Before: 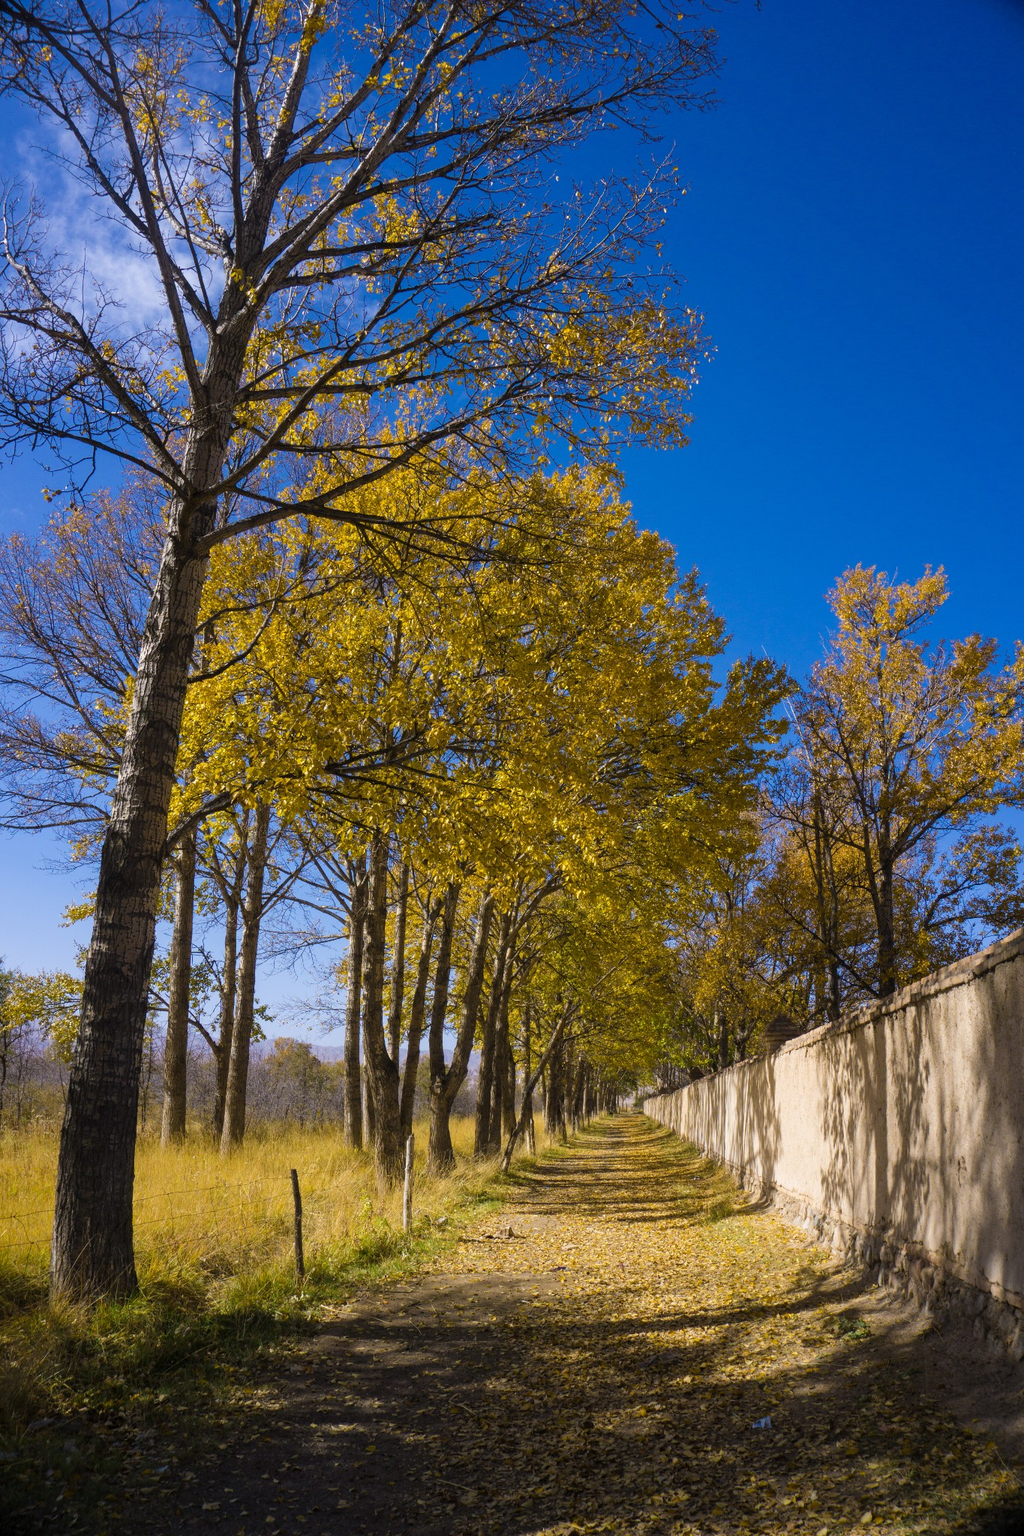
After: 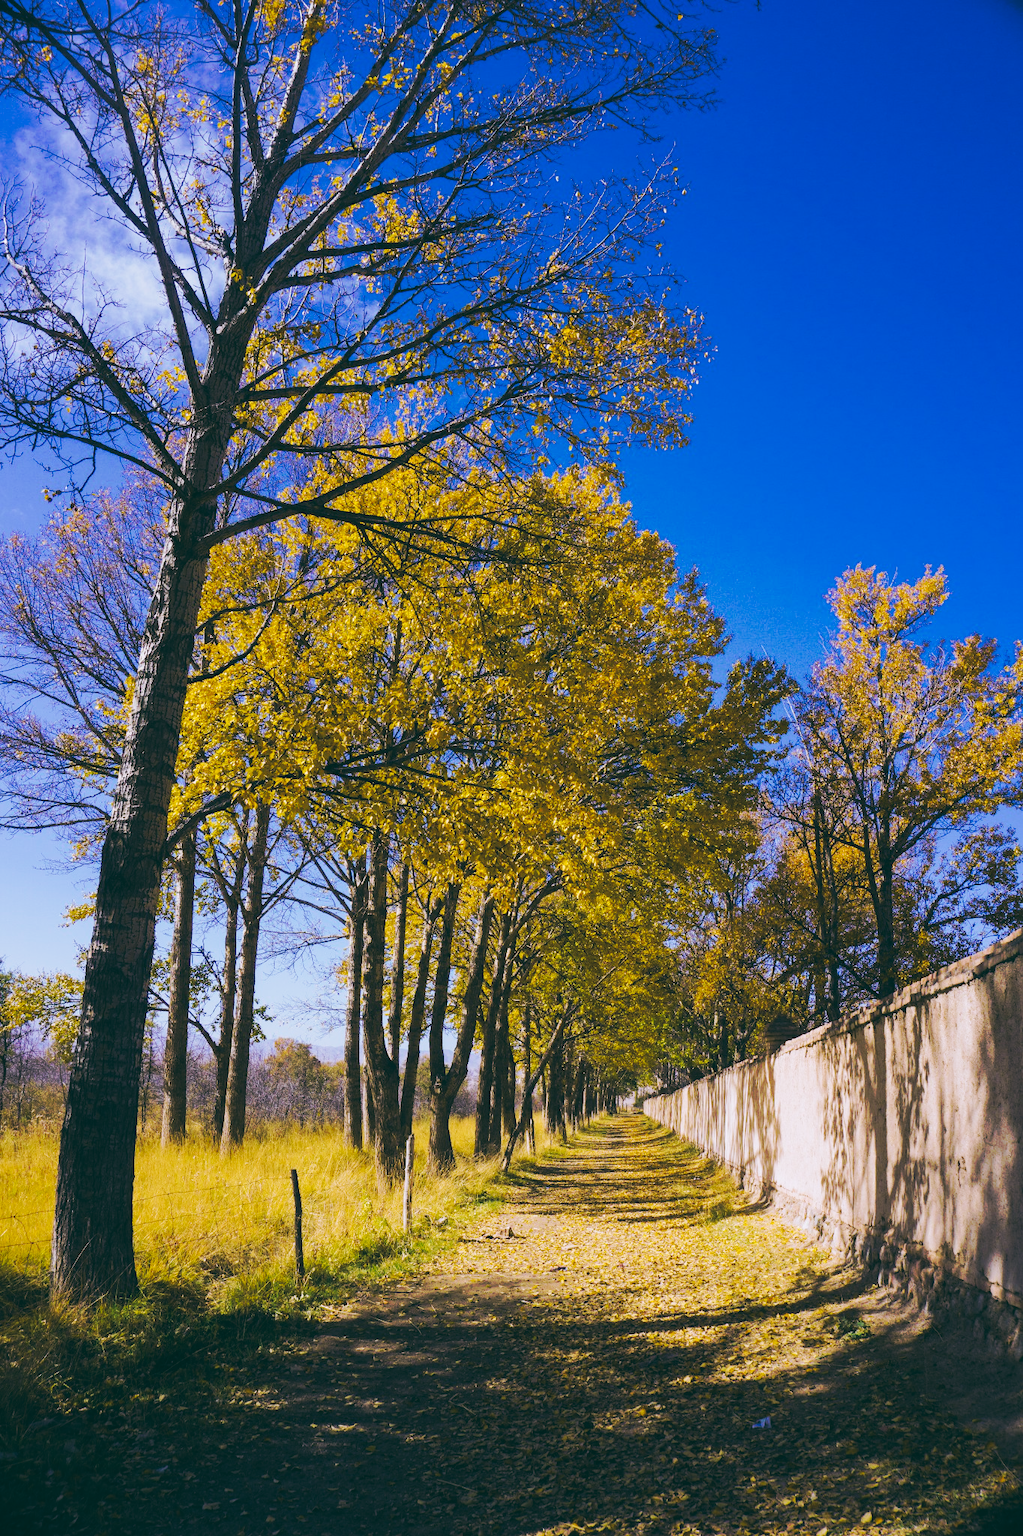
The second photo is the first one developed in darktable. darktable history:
tone curve: curves: ch0 [(0, 0) (0.003, 0.003) (0.011, 0.011) (0.025, 0.024) (0.044, 0.043) (0.069, 0.067) (0.1, 0.097) (0.136, 0.132) (0.177, 0.173) (0.224, 0.218) (0.277, 0.27) (0.335, 0.326) (0.399, 0.388) (0.468, 0.456) (0.543, 0.59) (0.623, 0.662) (0.709, 0.739) (0.801, 0.821) (0.898, 0.908) (1, 1)], preserve colors none
color look up table: target L [94.02, 94.89, 87.54, 89.52, 82.23, 80.98, 76.49, 70.71, 60.02, 47.66, 41.07, 31.6, 22.59, 200, 86.49, 87.5, 83.1, 78.48, 61.66, 55.17, 62.84, 53.21, 51.33, 57.77, 47.37, 30.97, 14.56, 10.33, 91.27, 78.43, 70.03, 74.58, 77.27, 70.04, 57.66, 55.69, 47.9, 40.64, 45.31, 37.43, 27.45, 14.68, 19.63, 13.26, 92.69, 67.59, 68.58, 63.92, 40.43], target a [-11.29, -9.245, -34.97, -30.92, -22.5, -15.55, -14.04, -63.89, -50.01, -20.98, -42.23, -22.86, -24.88, 0, 14.46, 9.777, 10.34, 24.77, 65.52, 78.67, 17.57, 53.34, 77.86, 5.014, 63.05, 15.13, 8.868, -13.36, 2.152, 7.393, 52.04, 22.11, 32.39, 0.934, 88.23, 61.05, 31.01, 23.76, 43.37, 68.76, 47.14, 6.498, 20.45, -1.794, -21.97, -23.88, -9.173, -33.49, -1.751], target b [44.31, -2.663, 37.89, -0.191, 79.96, -3.013, 54.26, 67.57, 28.33, 48.33, 36.61, -1.545, 12.51, 0, -1.015, 24.07, 83.52, 33.04, 25.23, 63.02, 64.61, 0.969, 35.84, 23.35, 50.15, -0.349, 4.372, -1.667, -8.887, -30.07, -19.26, -22.77, -32.49, -8.743, -42.11, -45.86, -38.76, -73.89, -83.54, -76.45, -10.83, -23.26, -55.33, -23.55, -8.817, -39.36, -47.43, -18.12, -47.71], num patches 49
